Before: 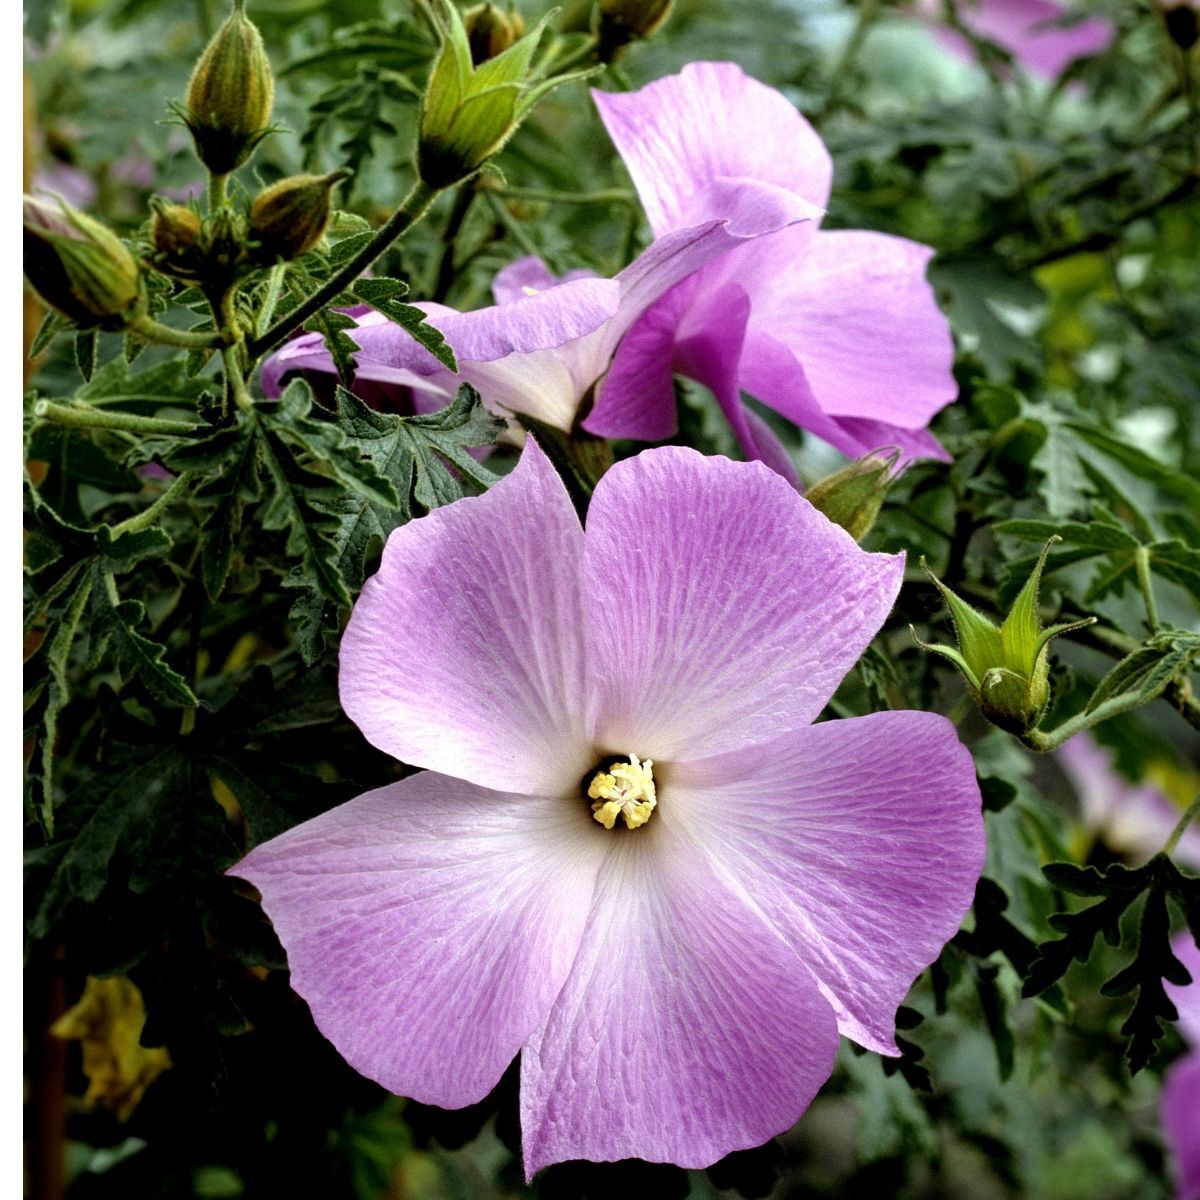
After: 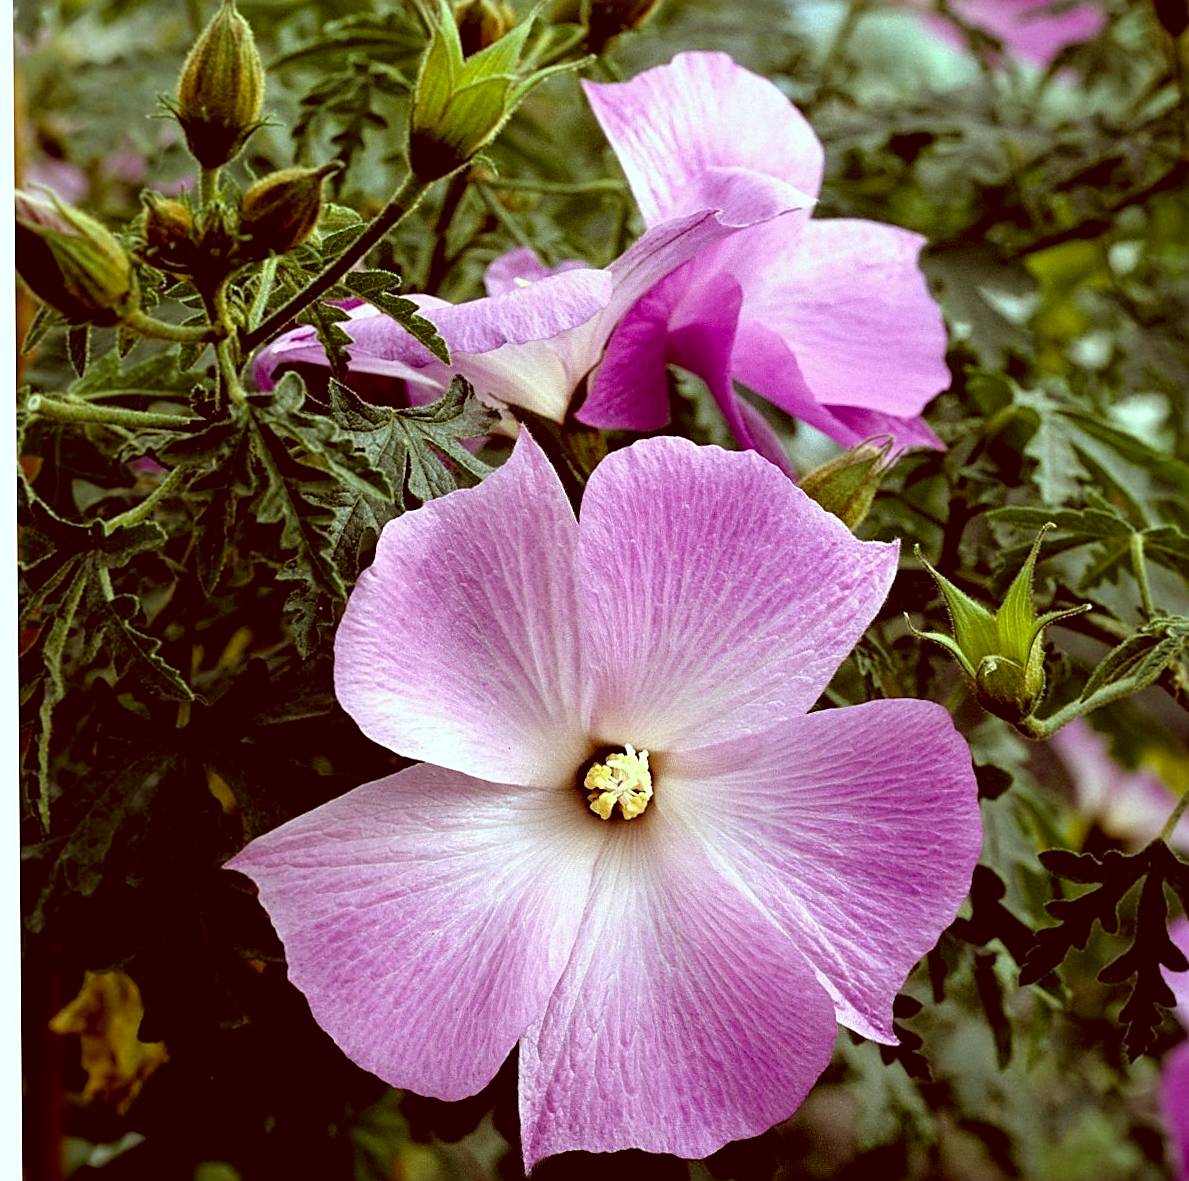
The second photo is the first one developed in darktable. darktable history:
color correction: highlights a* -7.23, highlights b* -0.161, shadows a* 20.08, shadows b* 11.73
rotate and perspective: rotation -0.45°, automatic cropping original format, crop left 0.008, crop right 0.992, crop top 0.012, crop bottom 0.988
sharpen: amount 0.6
